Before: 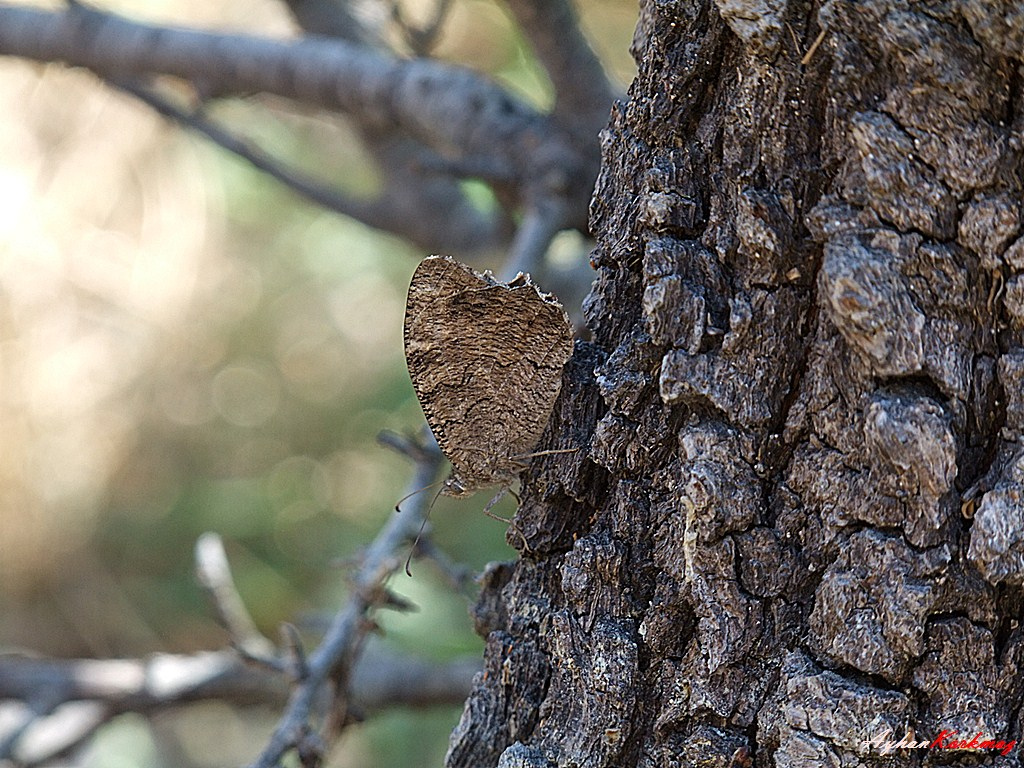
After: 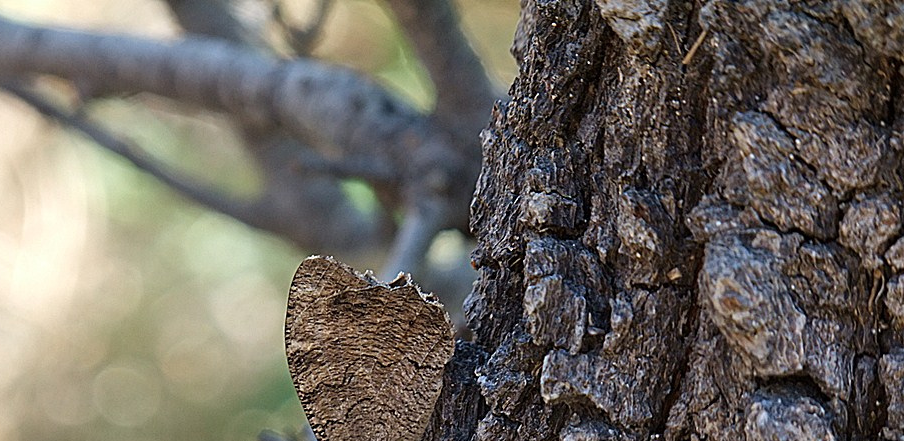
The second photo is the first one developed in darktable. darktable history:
crop and rotate: left 11.647%, bottom 42.516%
exposure: compensate highlight preservation false
